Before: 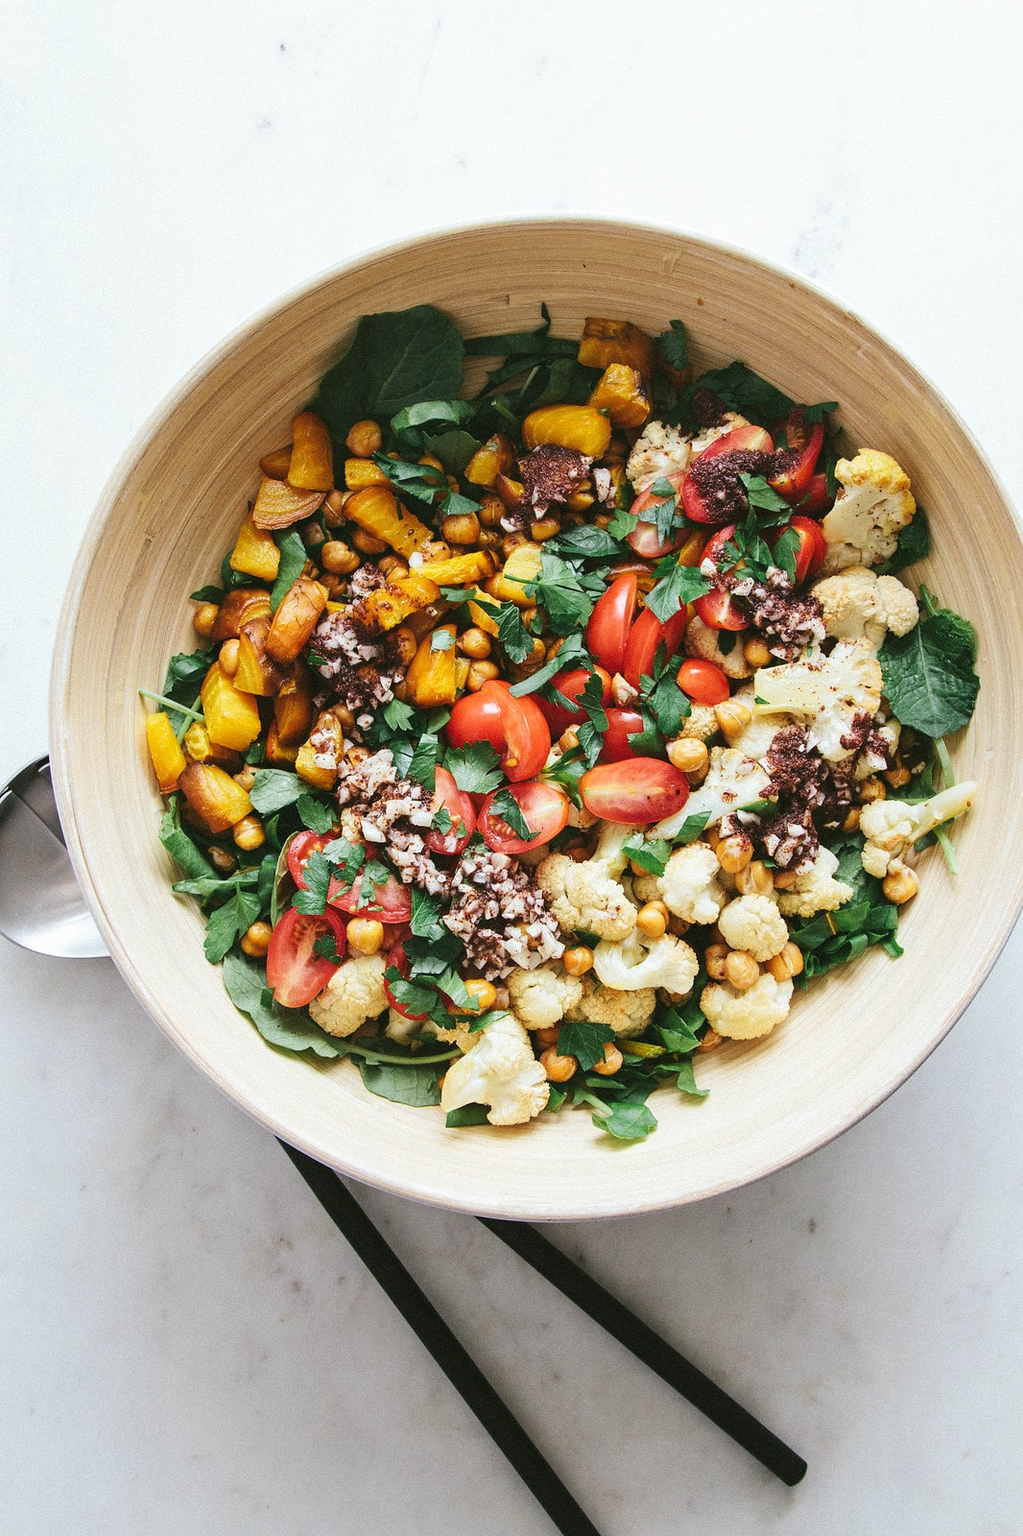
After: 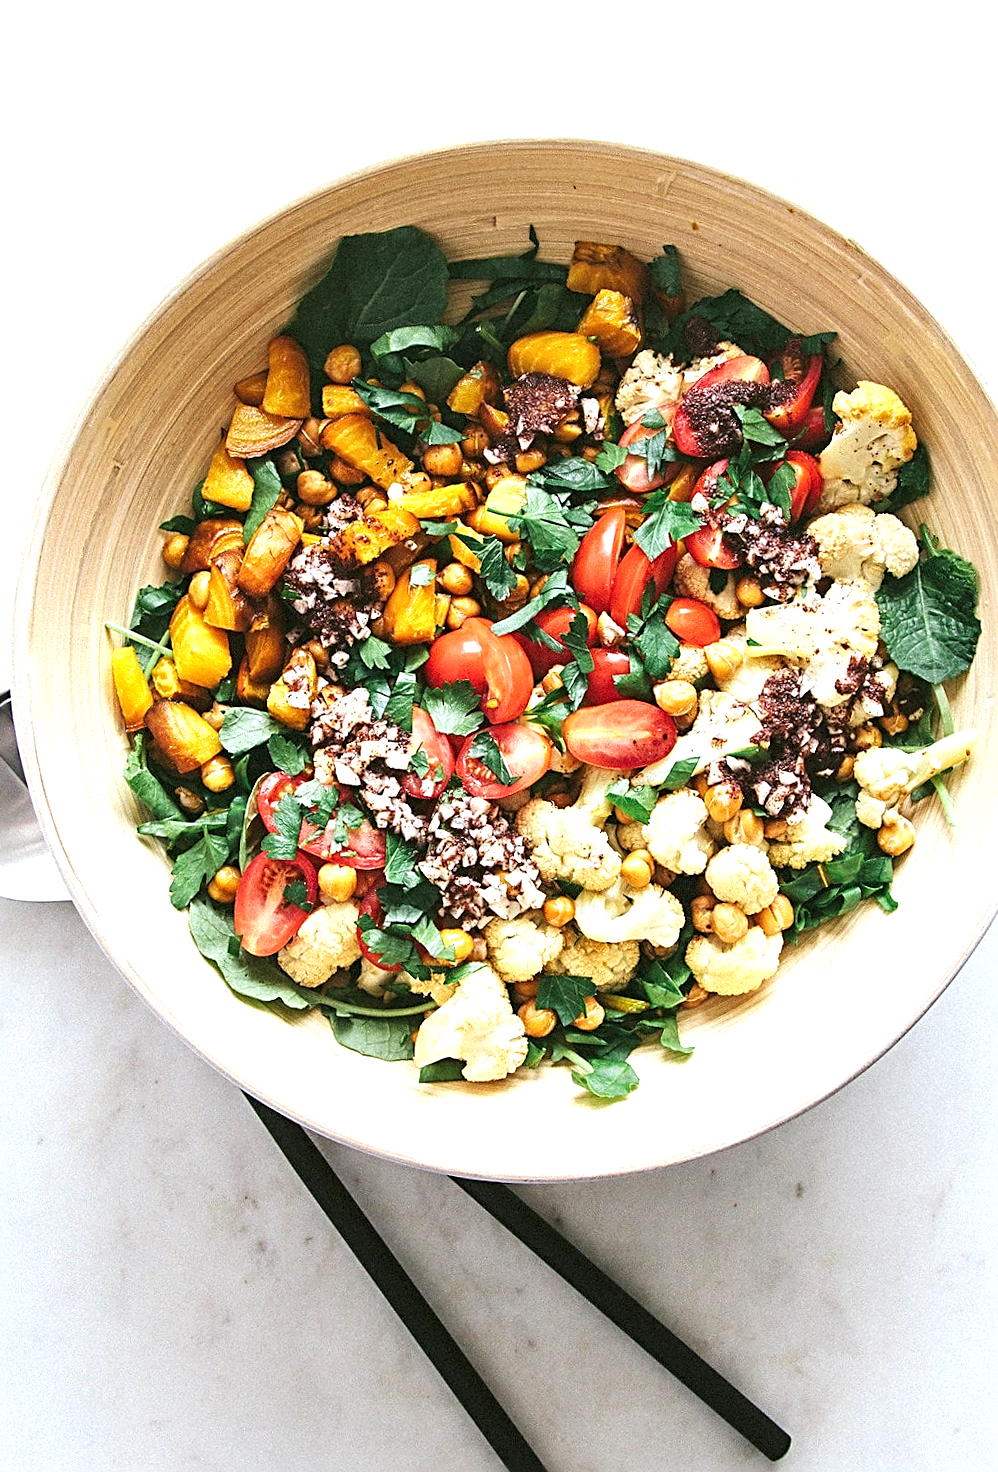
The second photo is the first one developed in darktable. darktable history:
sharpen: radius 2.531, amount 0.628
exposure: exposure 0.564 EV, compensate highlight preservation false
rotate and perspective: rotation -1.24°, automatic cropping off
crop and rotate: angle -1.96°, left 3.097%, top 4.154%, right 1.586%, bottom 0.529%
contrast equalizer: octaves 7, y [[0.6 ×6], [0.55 ×6], [0 ×6], [0 ×6], [0 ×6]], mix 0.15
